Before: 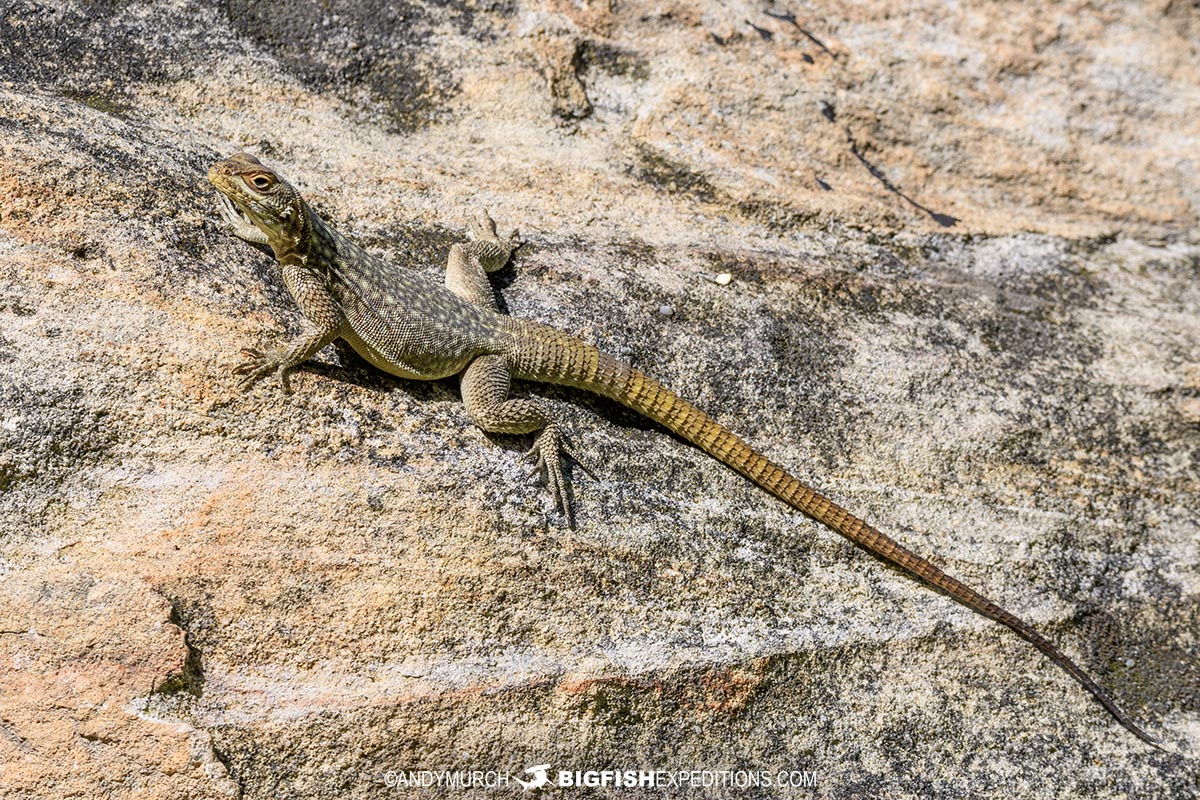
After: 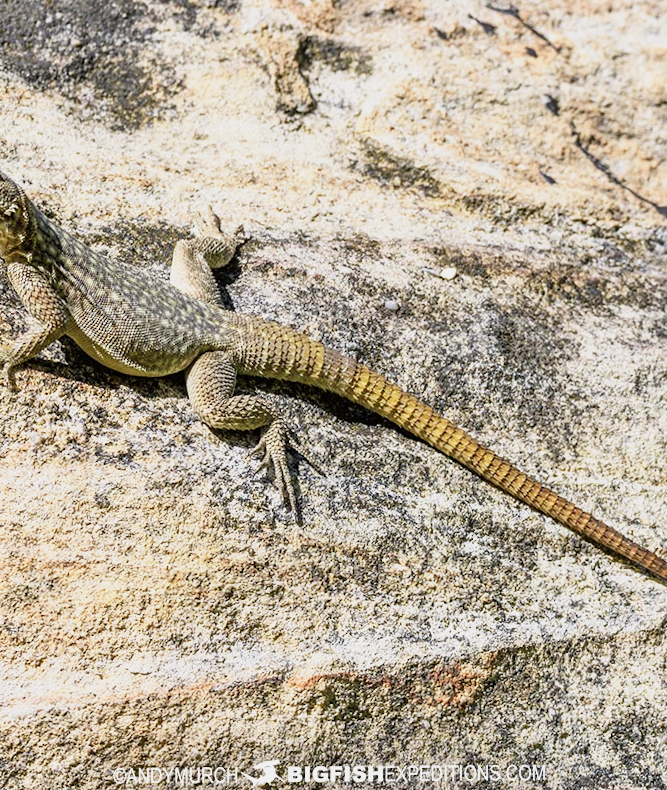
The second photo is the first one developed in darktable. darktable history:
rotate and perspective: rotation -0.45°, automatic cropping original format, crop left 0.008, crop right 0.992, crop top 0.012, crop bottom 0.988
base curve: curves: ch0 [(0, 0) (0.088, 0.125) (0.176, 0.251) (0.354, 0.501) (0.613, 0.749) (1, 0.877)], preserve colors none
crop and rotate: left 22.516%, right 21.234%
